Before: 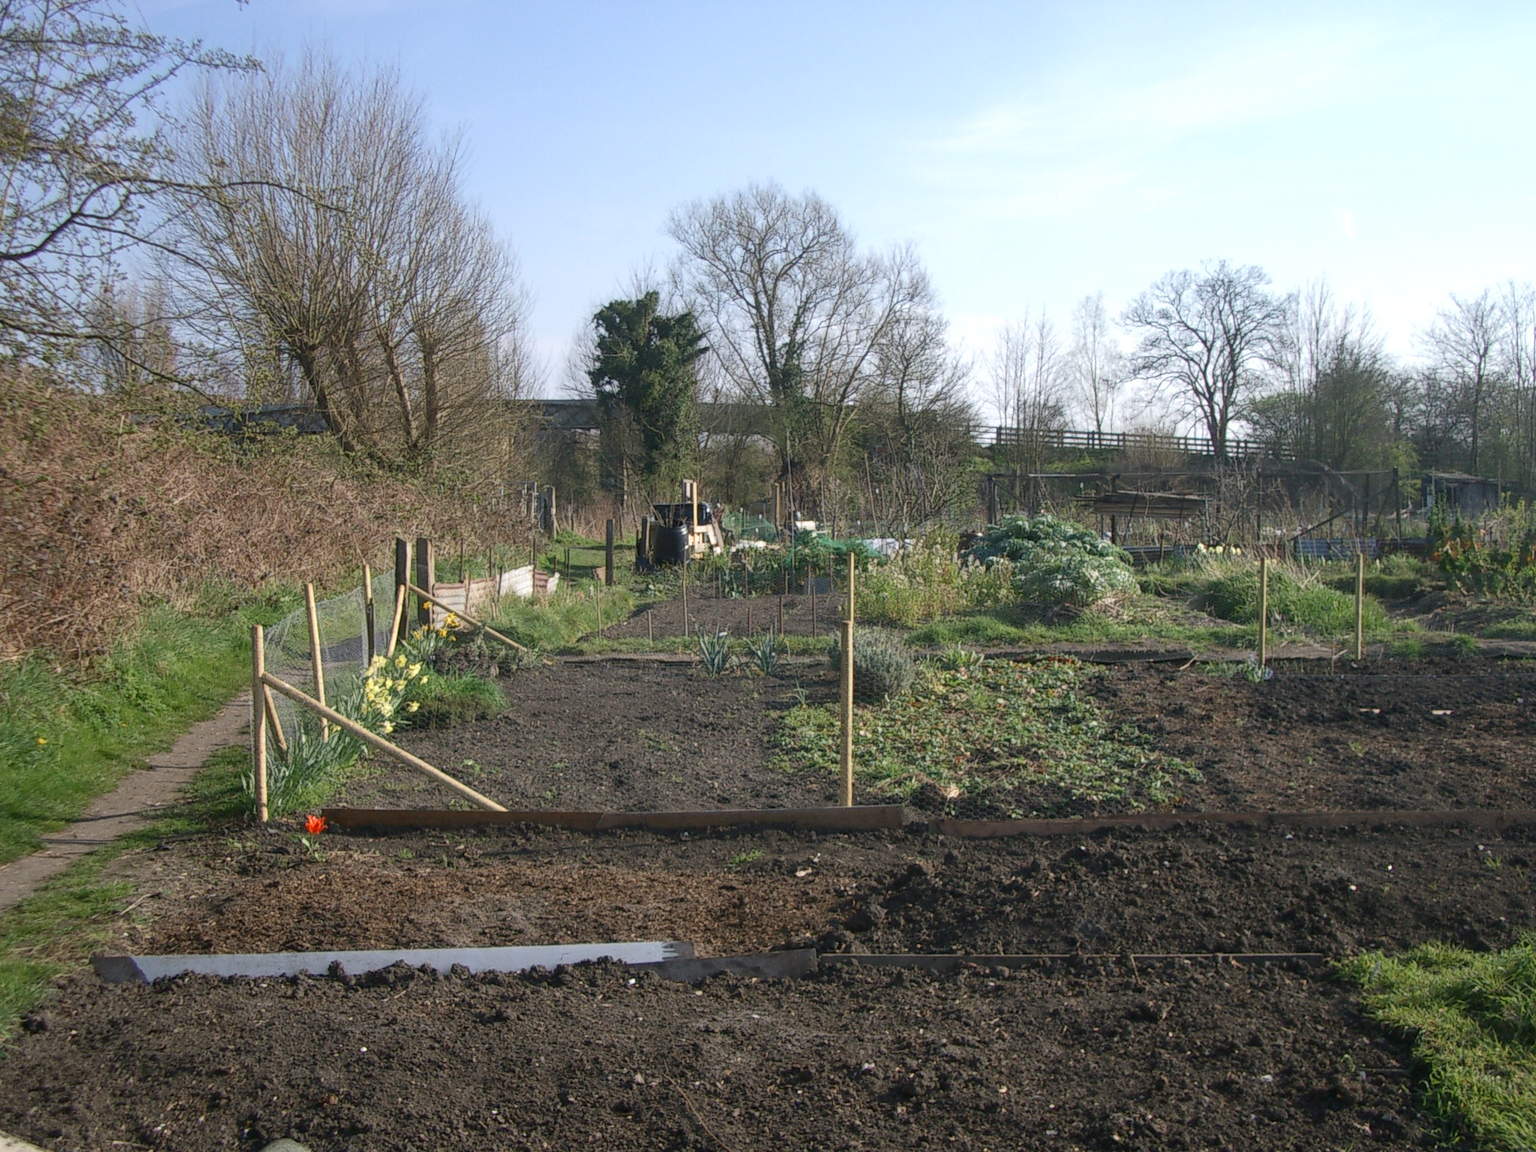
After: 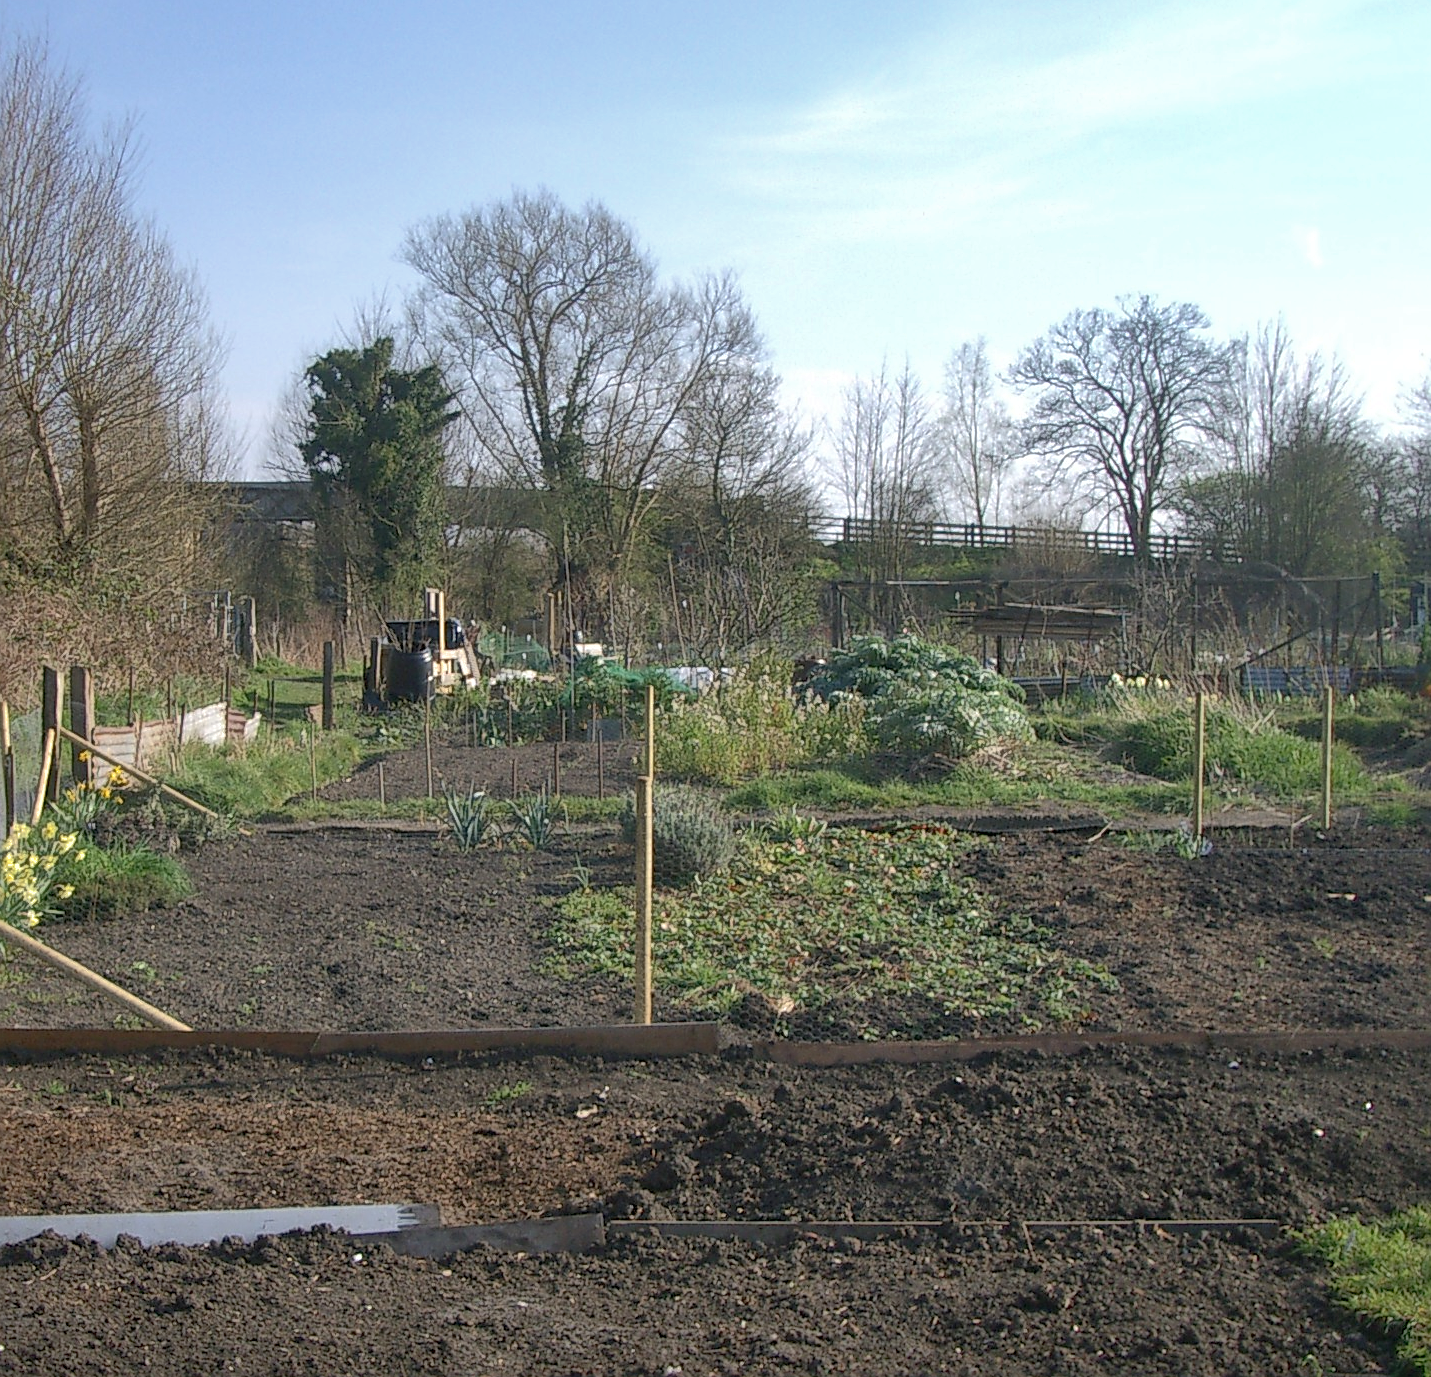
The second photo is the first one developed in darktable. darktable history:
crop and rotate: left 23.701%, top 3.333%, right 6.417%, bottom 6.961%
sharpen: on, module defaults
shadows and highlights: on, module defaults
